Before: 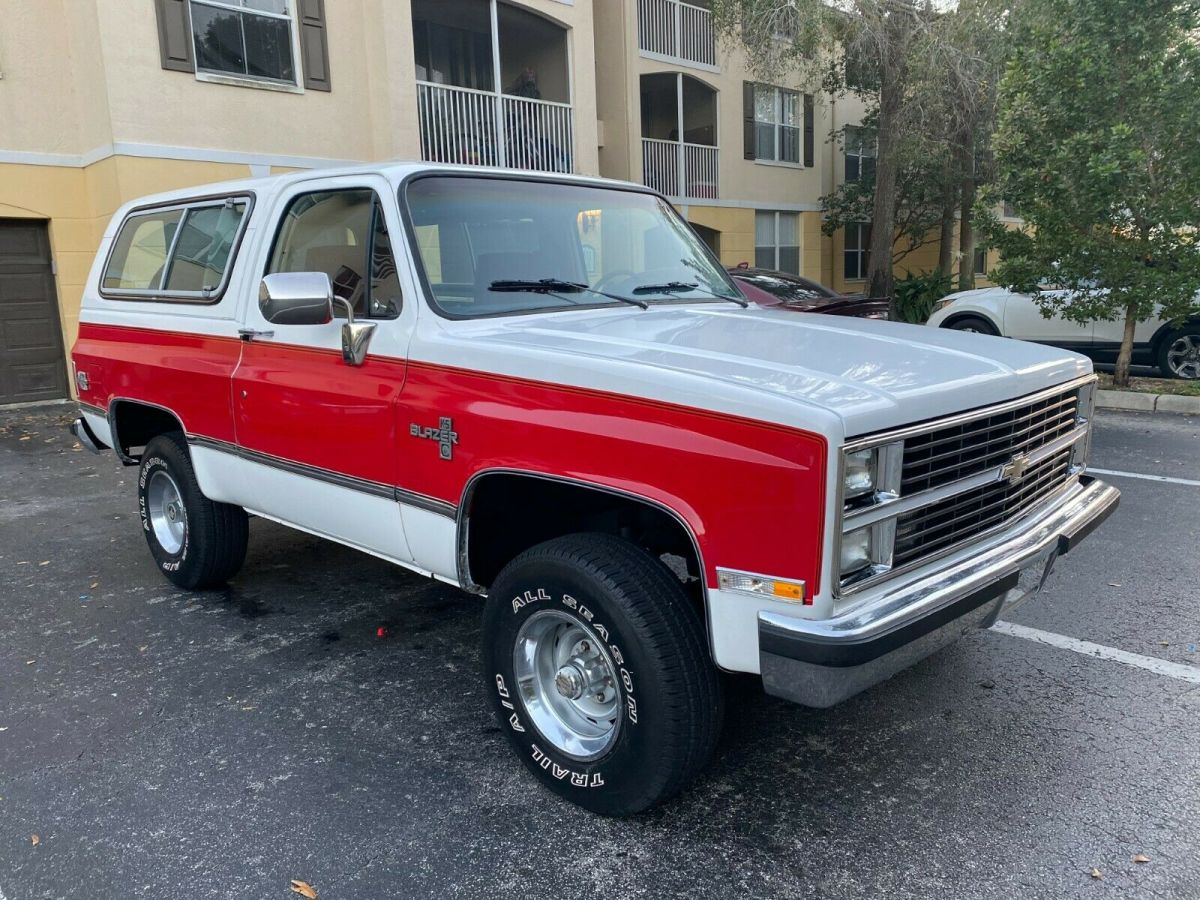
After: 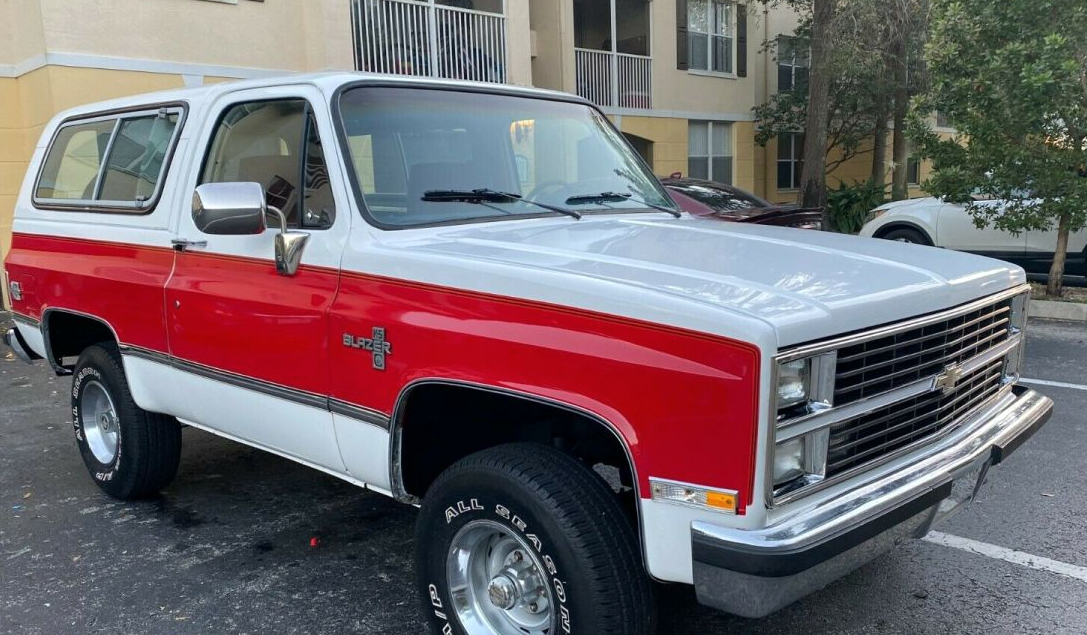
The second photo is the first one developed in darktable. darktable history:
crop: left 5.642%, top 10.093%, right 3.772%, bottom 19.256%
shadows and highlights: shadows 13.33, white point adjustment 1.1, highlights -1.84, soften with gaussian
